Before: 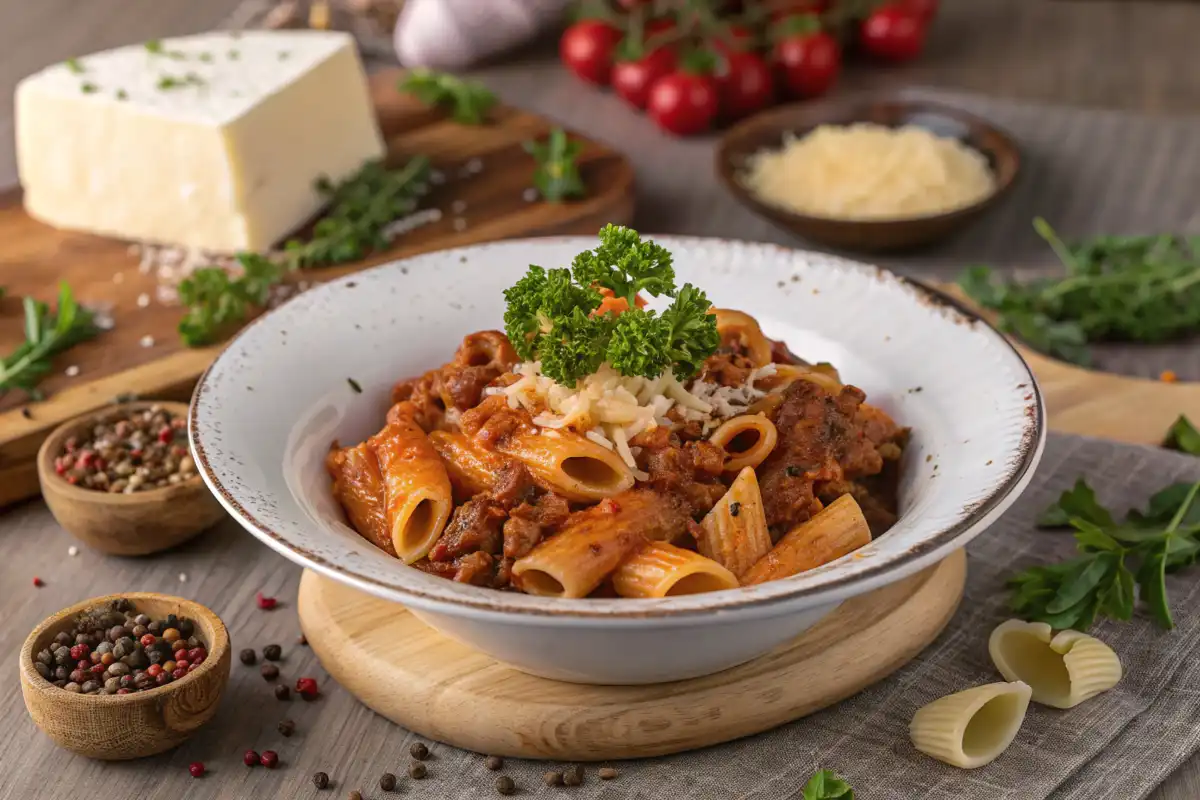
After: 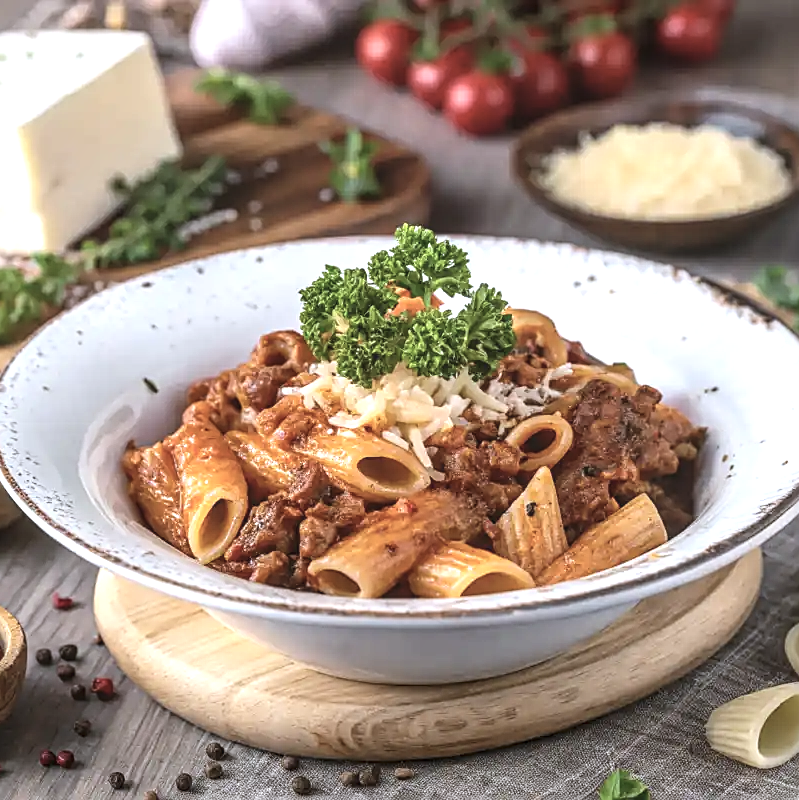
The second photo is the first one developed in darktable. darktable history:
crop: left 17.022%, right 16.34%
color balance rgb: global offset › luminance 0.763%, perceptual saturation grading › global saturation 0.608%, global vibrance 20%
sharpen: on, module defaults
exposure: black level correction 0, exposure 0.692 EV, compensate highlight preservation false
color correction: highlights b* -0.013
contrast brightness saturation: contrast 0.105, saturation -0.282
color calibration: x 0.367, y 0.376, temperature 4356.84 K
local contrast: on, module defaults
